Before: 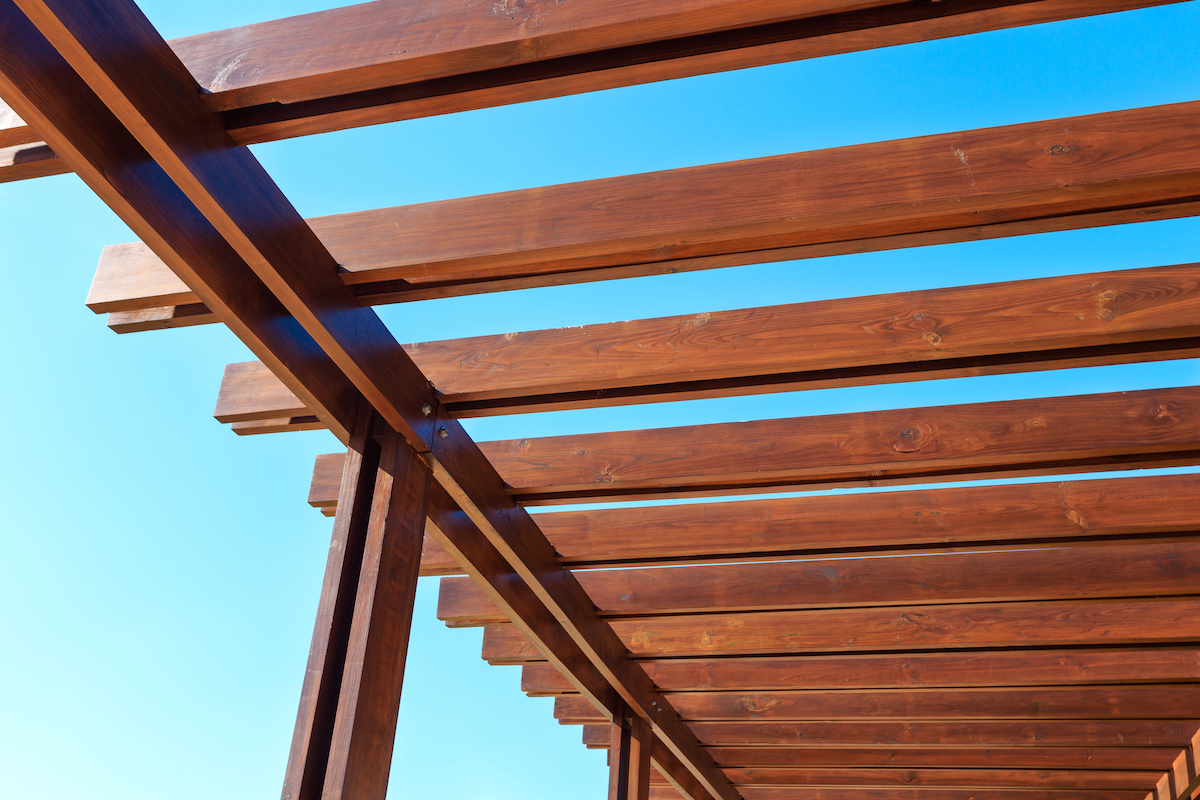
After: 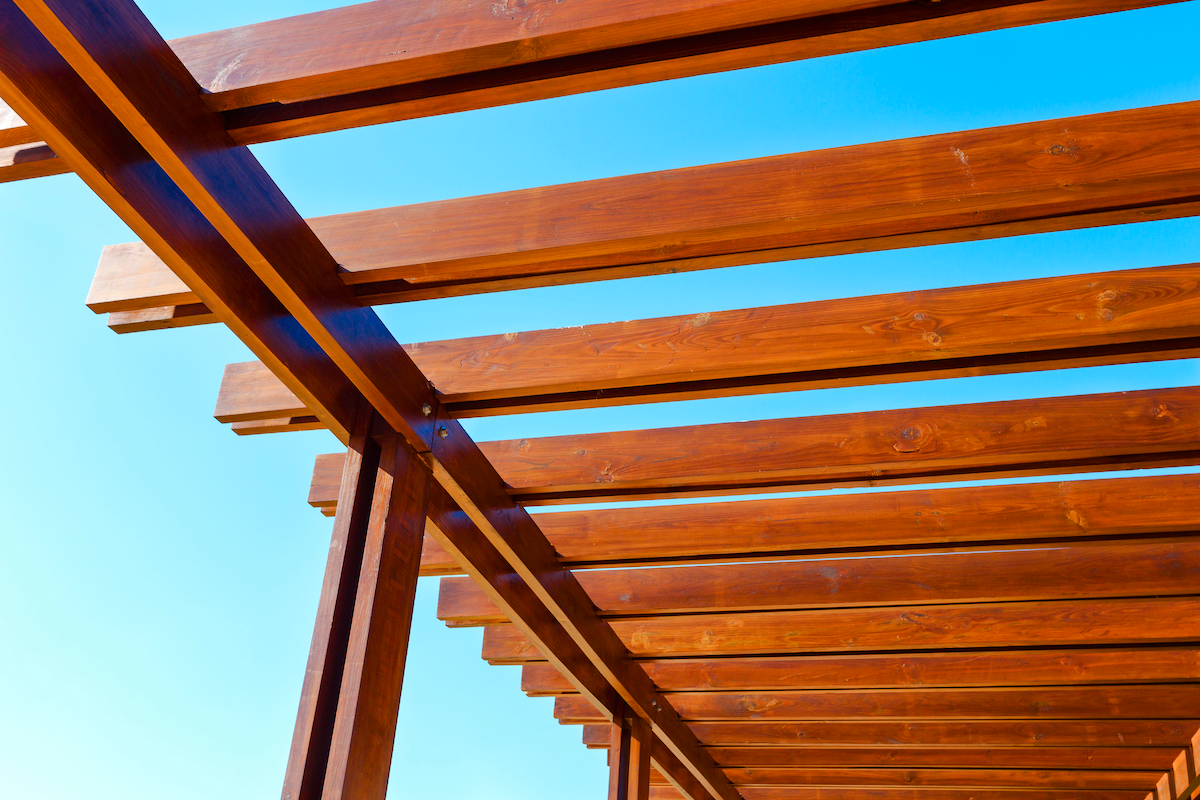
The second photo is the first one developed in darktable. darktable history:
color balance rgb: power › chroma 0.654%, power › hue 60°, perceptual saturation grading › global saturation 25.924%, perceptual saturation grading › highlights -28.22%, perceptual saturation grading › shadows 34.003%, perceptual brilliance grading › mid-tones 10.09%, perceptual brilliance grading › shadows 14.899%
